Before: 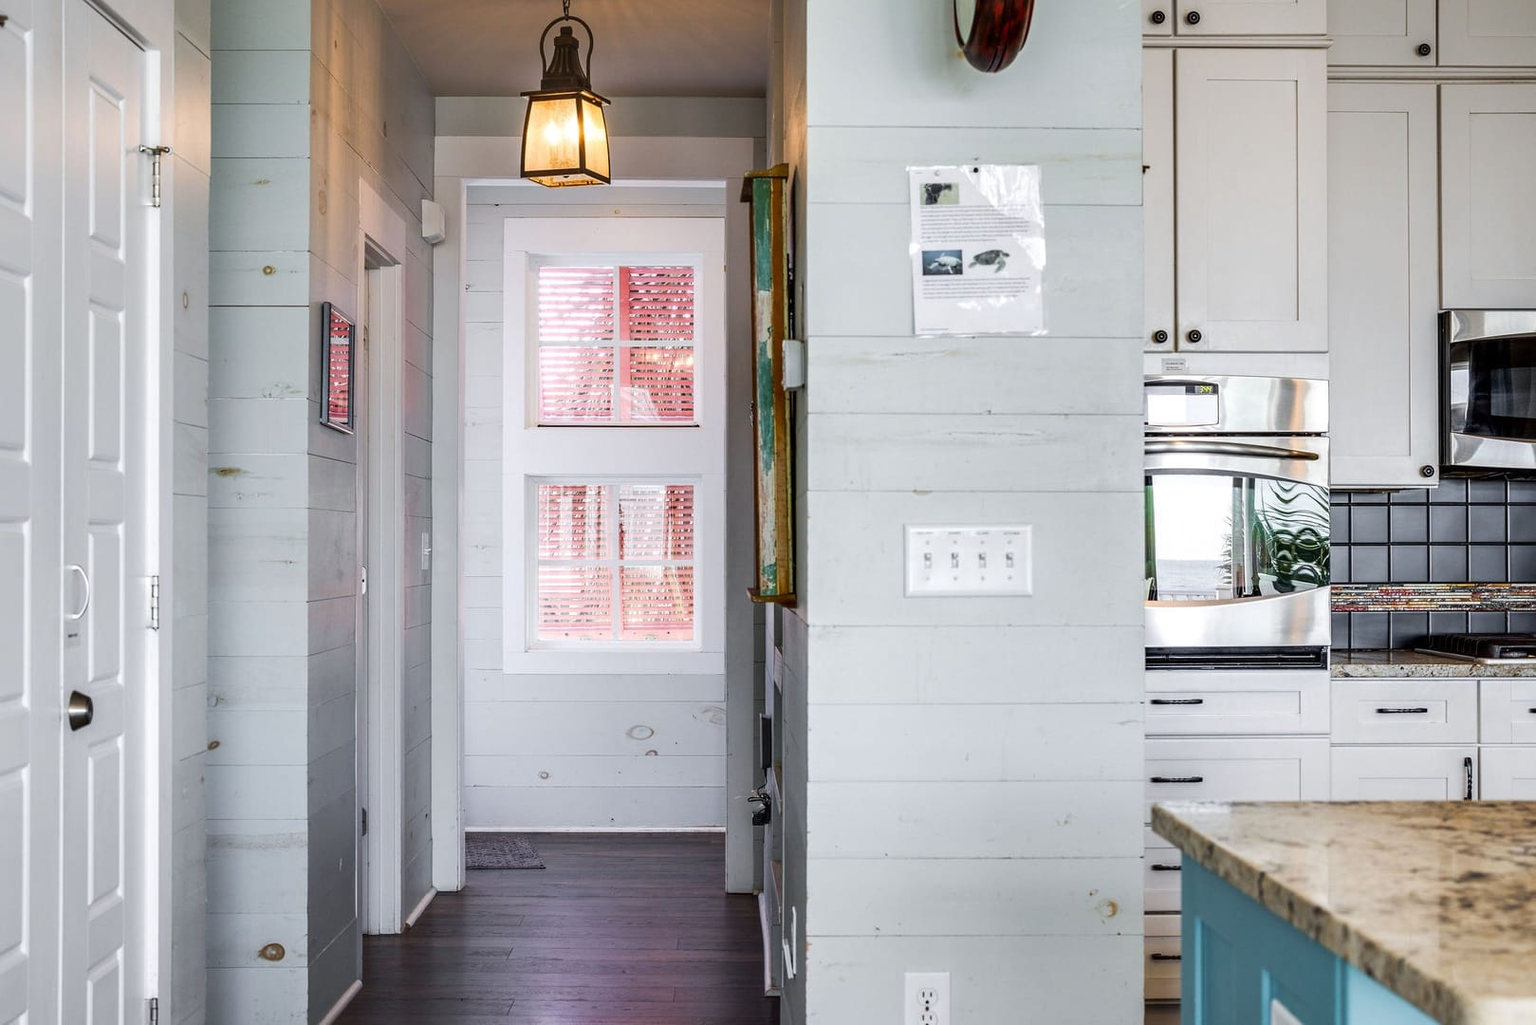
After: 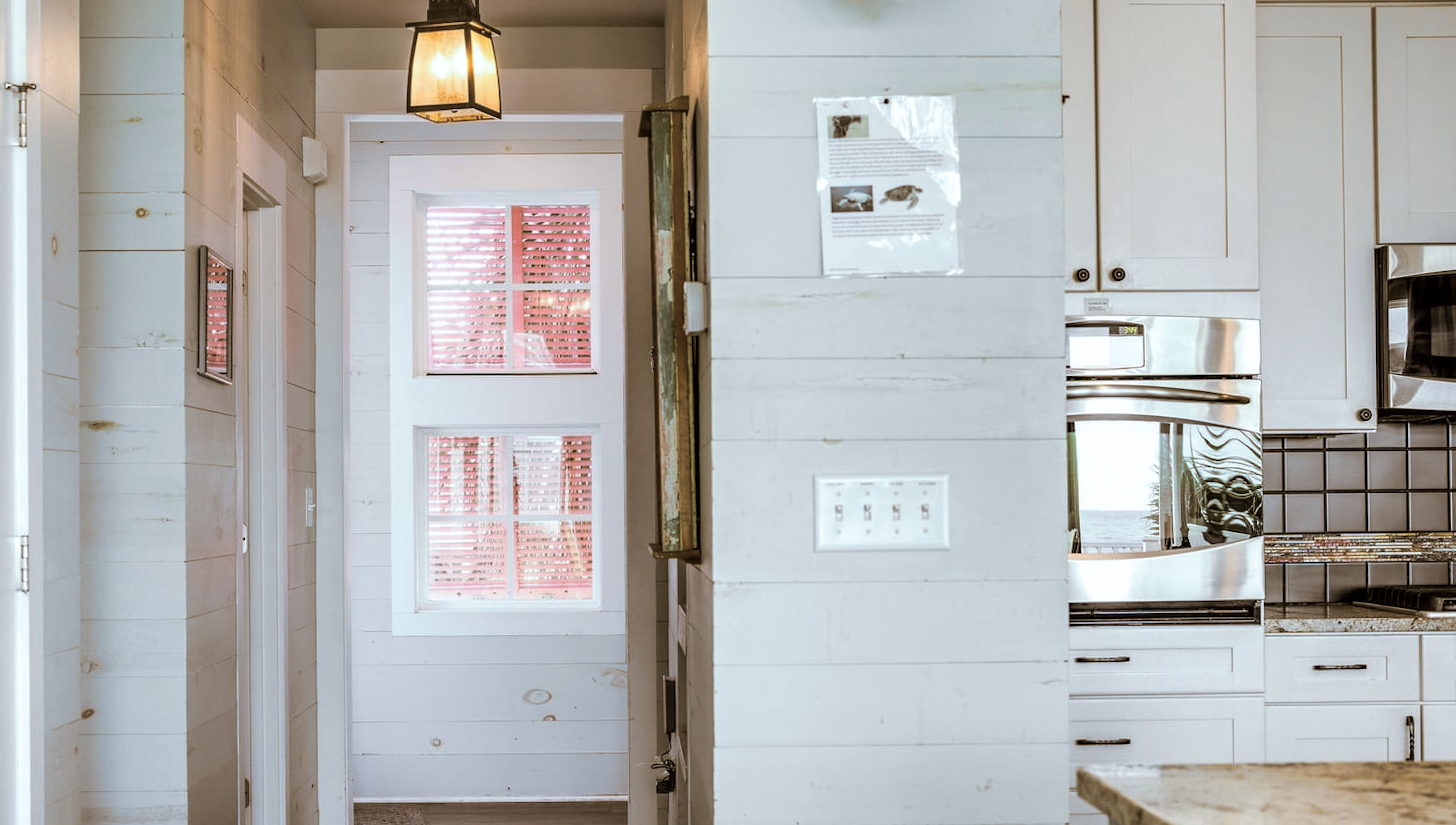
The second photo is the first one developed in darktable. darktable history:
color correction: highlights a* -2.73, highlights b* -2.09, shadows a* 2.41, shadows b* 2.73
rotate and perspective: rotation -0.45°, automatic cropping original format, crop left 0.008, crop right 0.992, crop top 0.012, crop bottom 0.988
split-toning: shadows › hue 37.98°, highlights › hue 185.58°, balance -55.261
crop: left 8.155%, top 6.611%, bottom 15.385%
